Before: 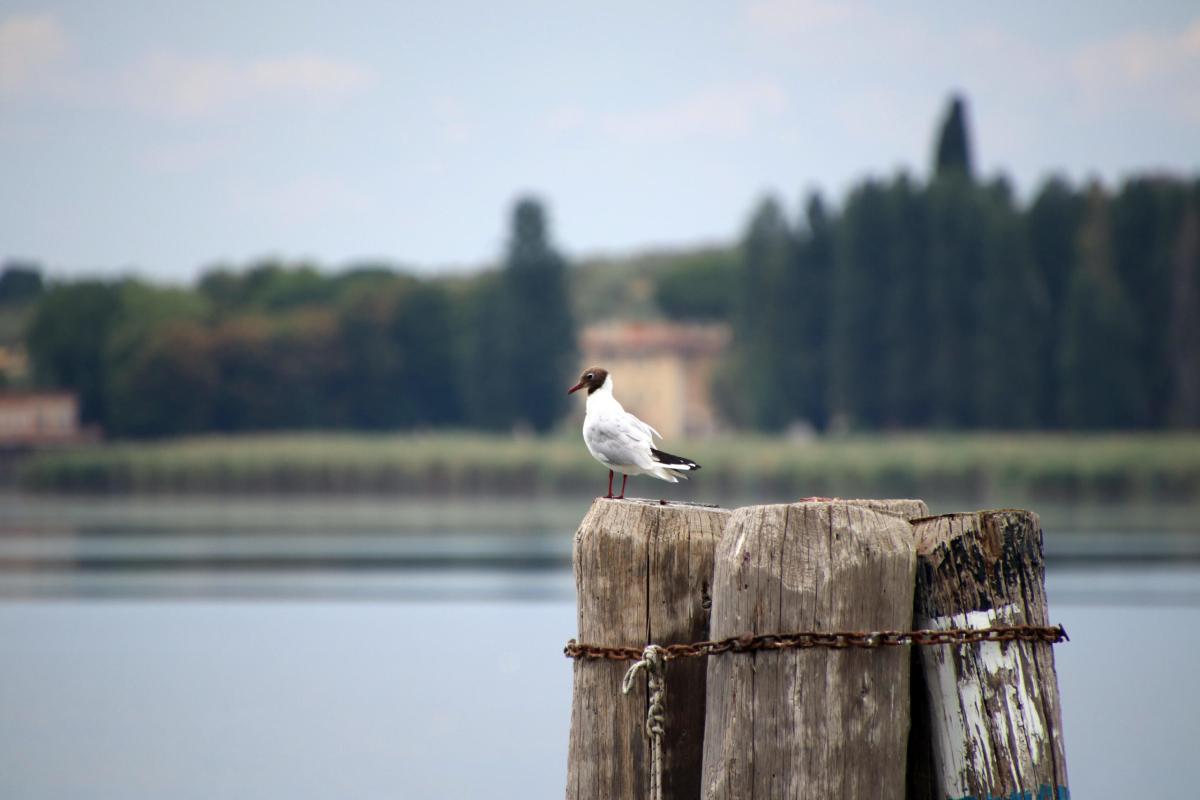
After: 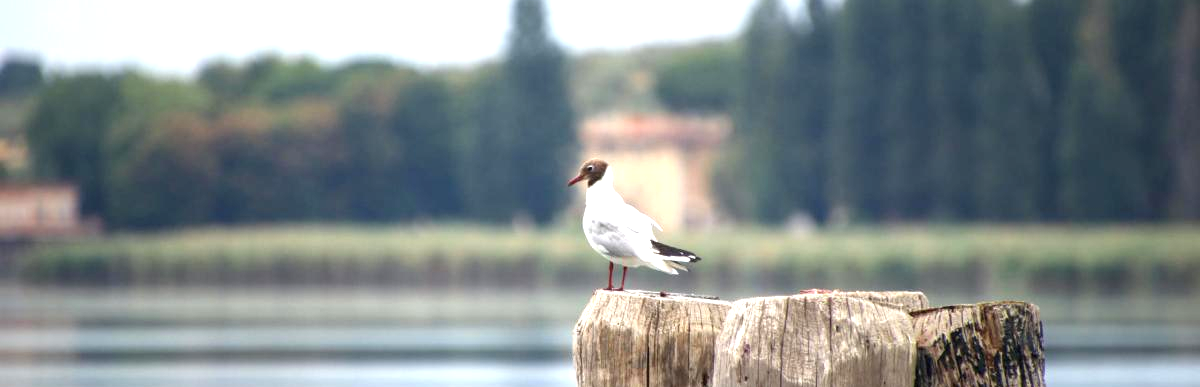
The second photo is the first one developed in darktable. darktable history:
crop and rotate: top 26.037%, bottom 25.558%
exposure: exposure 1 EV, compensate highlight preservation false
local contrast: detail 110%
